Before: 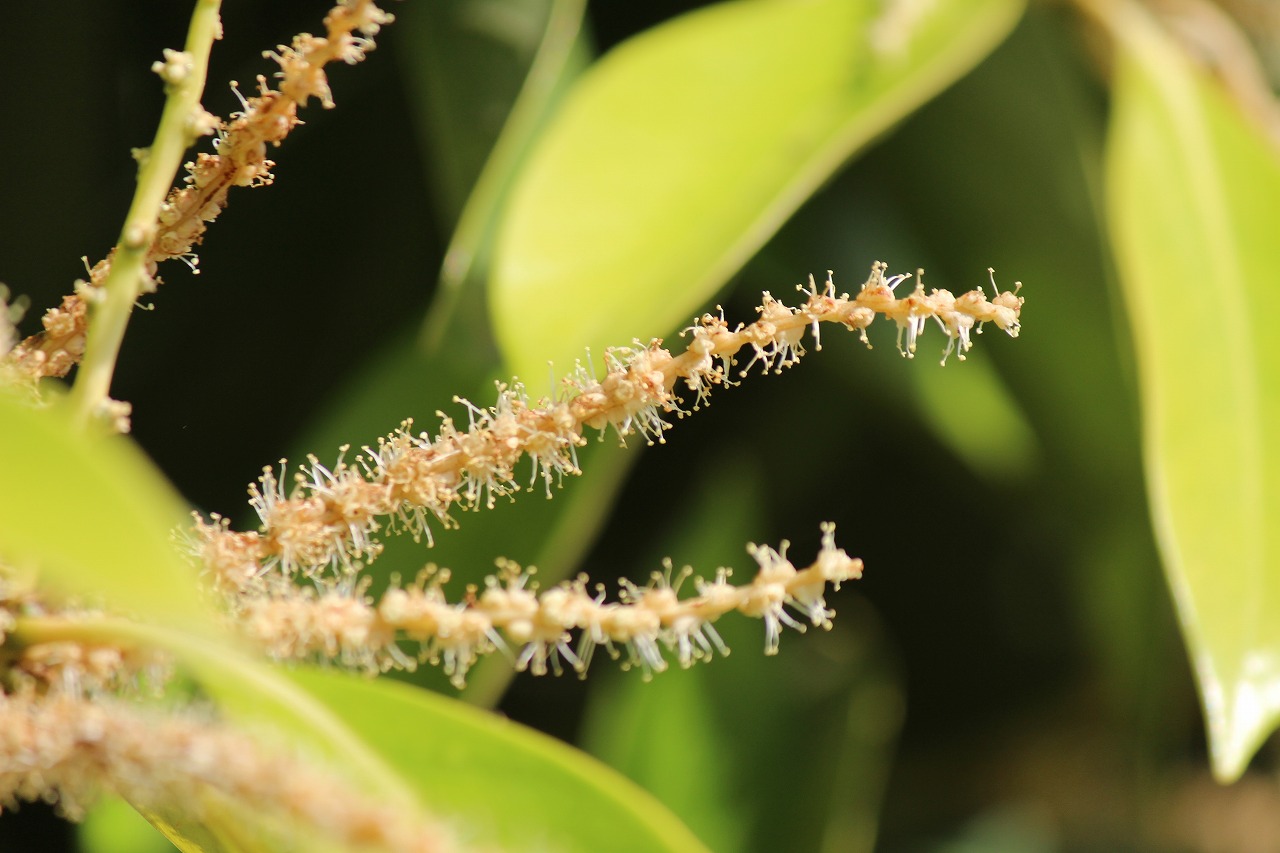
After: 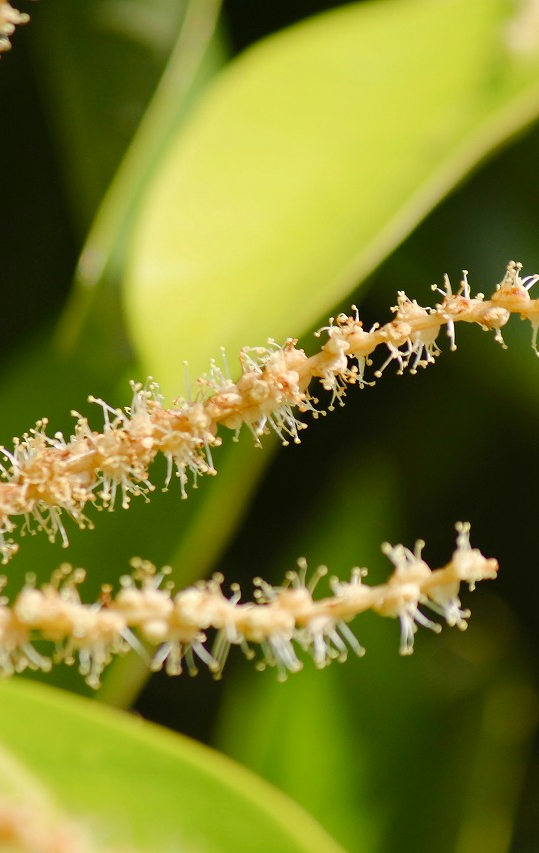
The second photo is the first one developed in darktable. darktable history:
crop: left 28.583%, right 29.231%
color balance rgb: perceptual saturation grading › global saturation 20%, perceptual saturation grading › highlights -25%, perceptual saturation grading › shadows 25%
